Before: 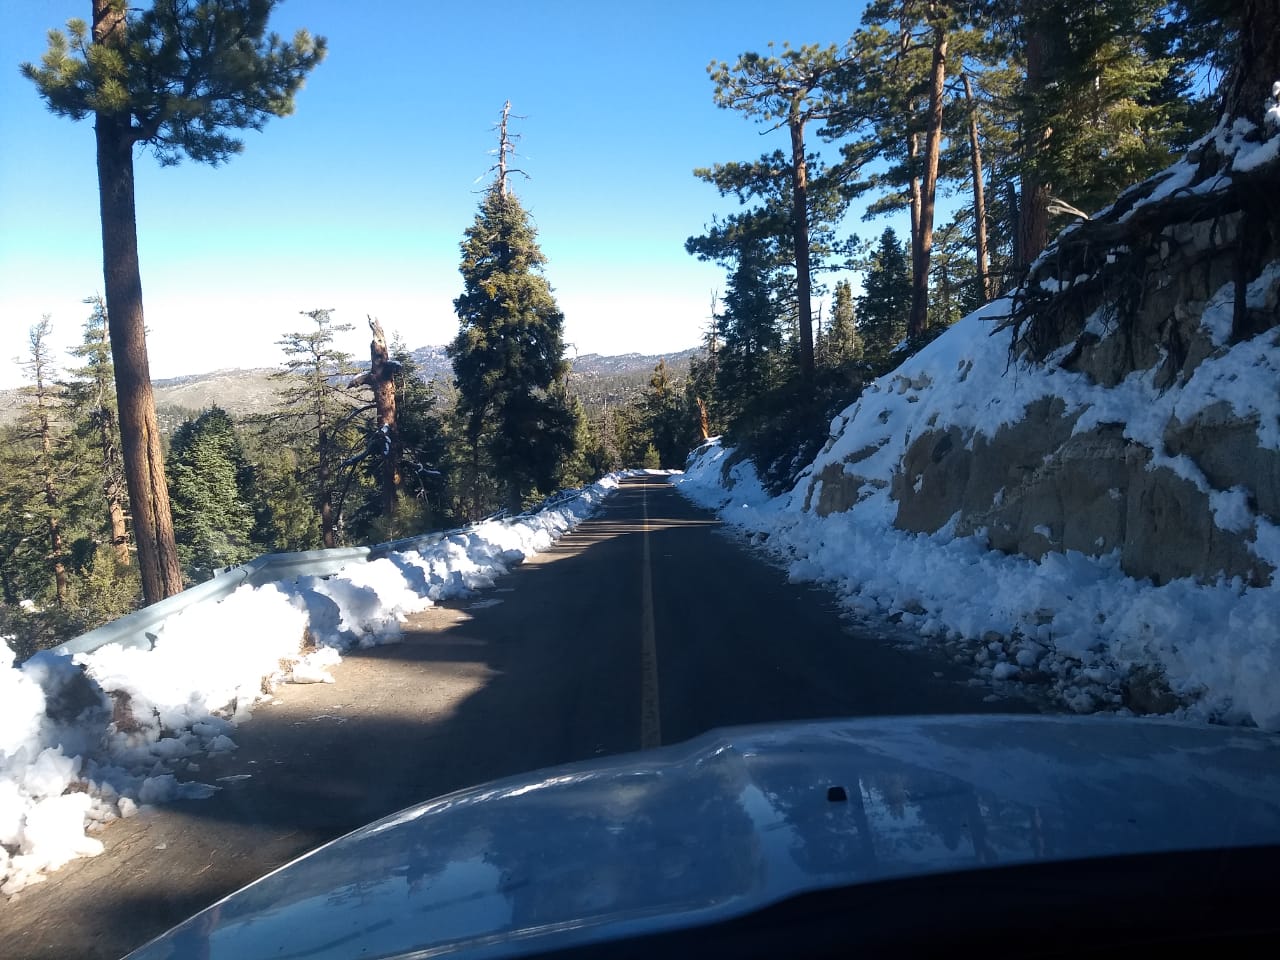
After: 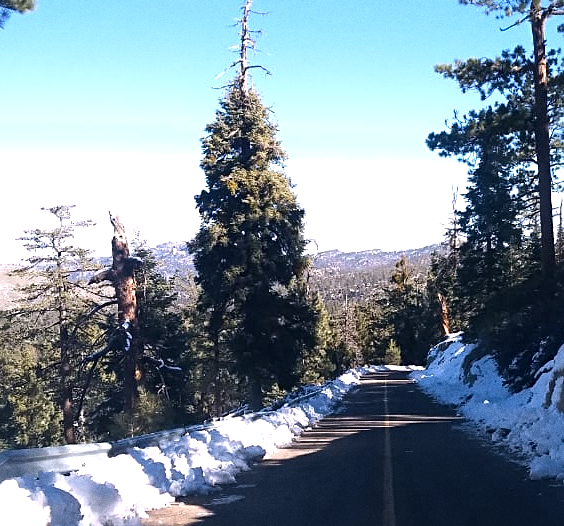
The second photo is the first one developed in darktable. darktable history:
sharpen: radius 2.529, amount 0.323
tone equalizer: -8 EV -0.417 EV, -7 EV -0.389 EV, -6 EV -0.333 EV, -5 EV -0.222 EV, -3 EV 0.222 EV, -2 EV 0.333 EV, -1 EV 0.389 EV, +0 EV 0.417 EV, edges refinement/feathering 500, mask exposure compensation -1.25 EV, preserve details no
crop: left 20.248%, top 10.86%, right 35.675%, bottom 34.321%
grain: coarseness 0.09 ISO
white balance: red 1.05, blue 1.072
